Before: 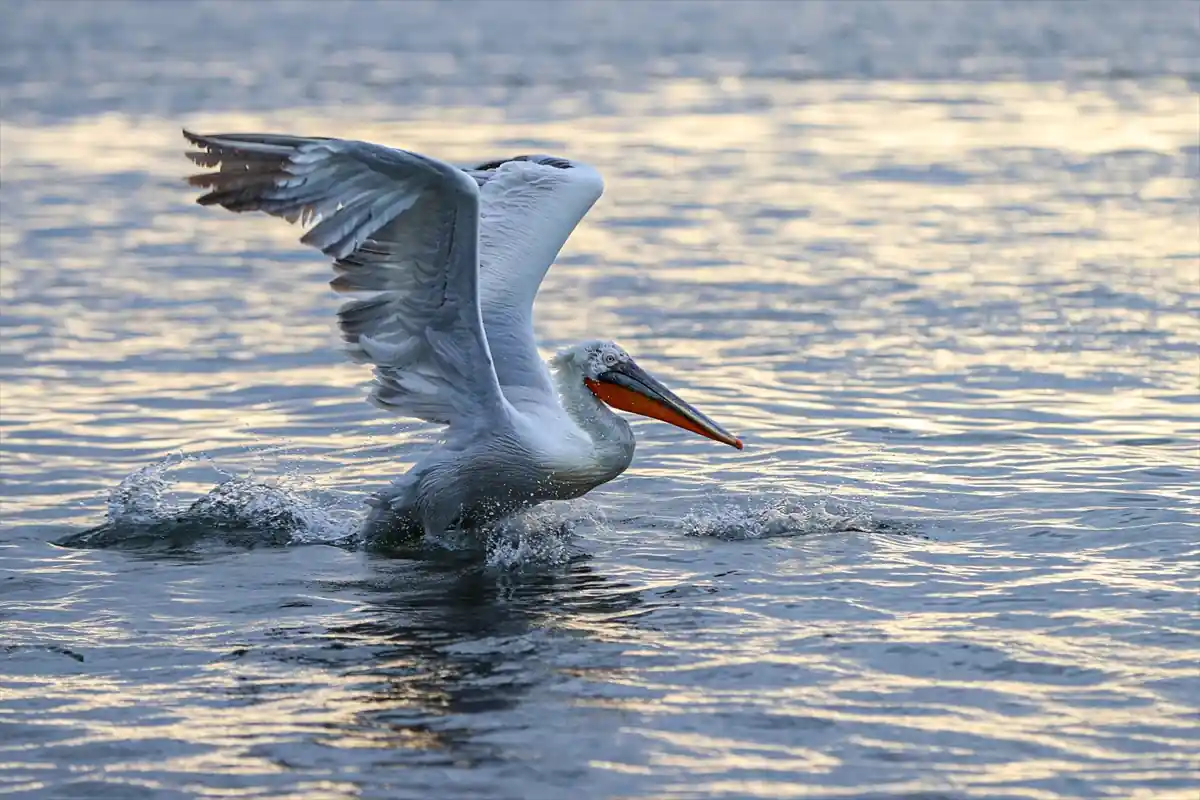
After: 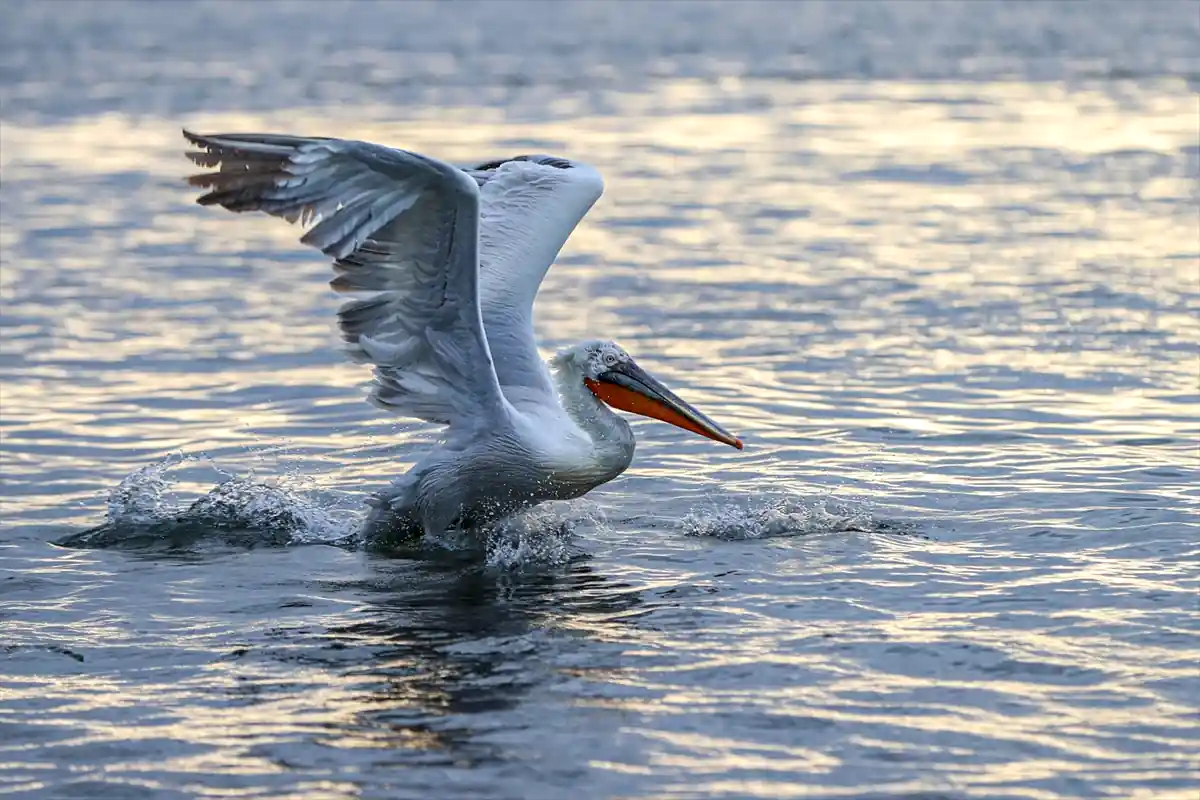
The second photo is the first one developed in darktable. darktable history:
local contrast: highlights 104%, shadows 101%, detail 120%, midtone range 0.2
